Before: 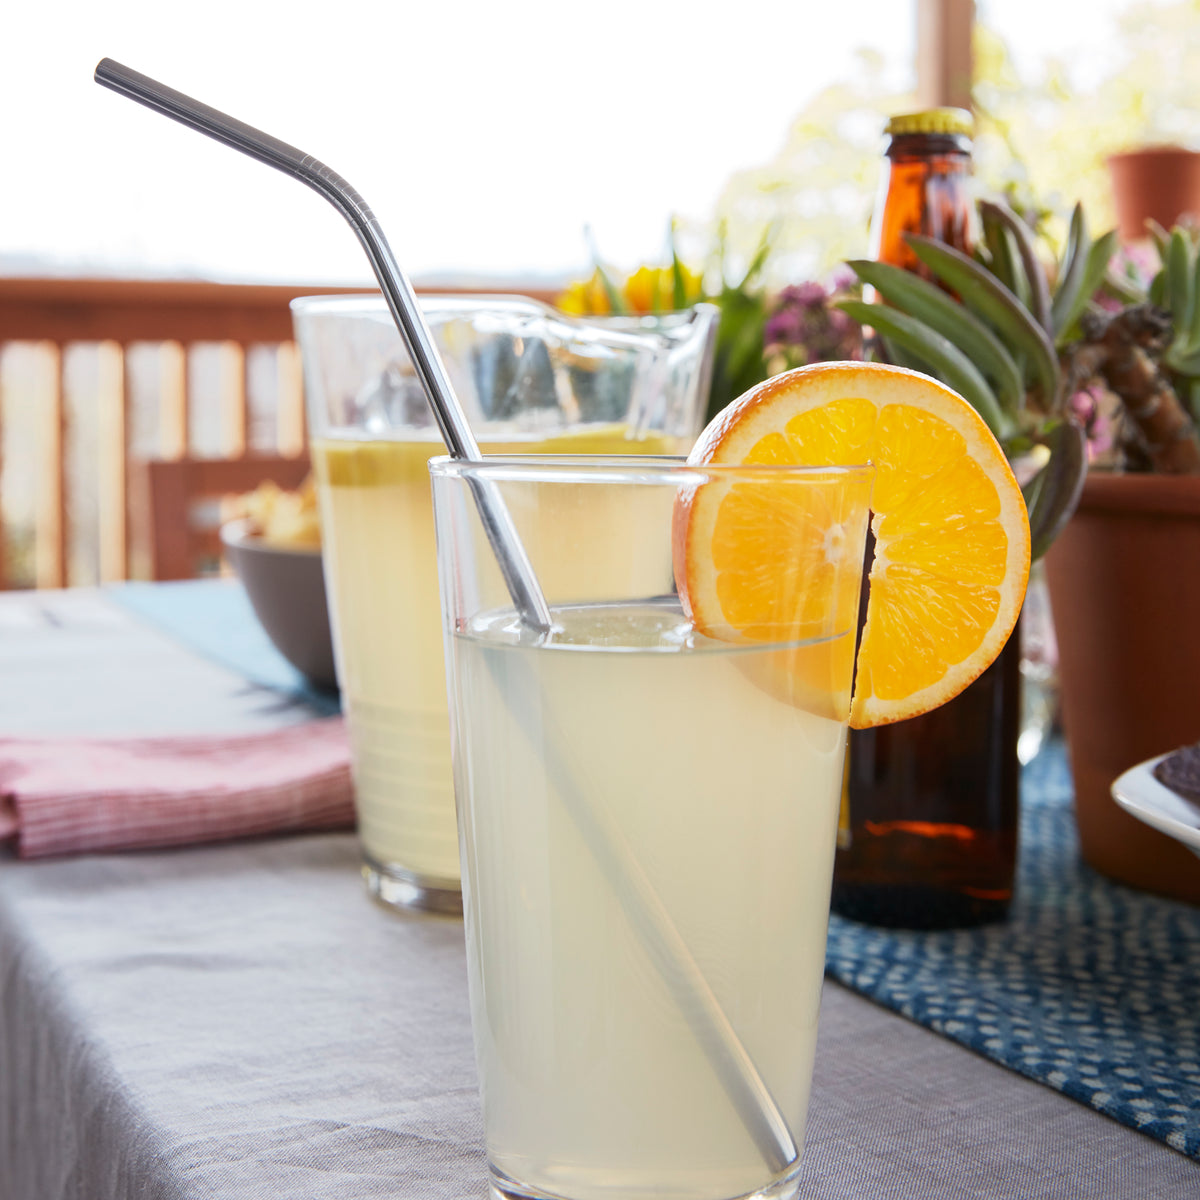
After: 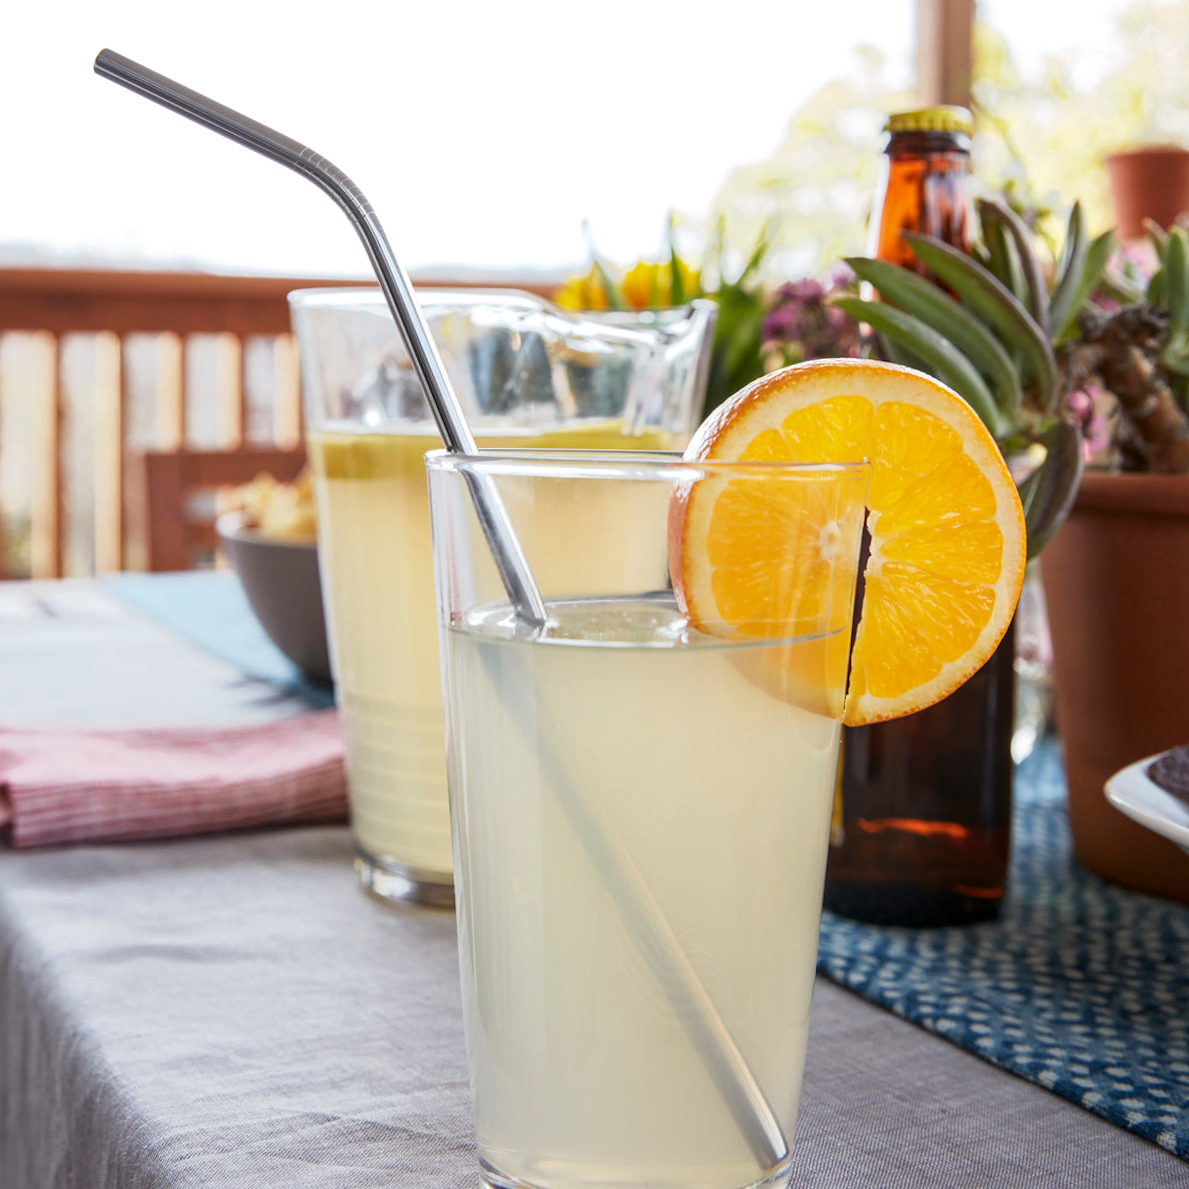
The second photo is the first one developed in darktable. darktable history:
local contrast: on, module defaults
crop and rotate: angle -0.5°
